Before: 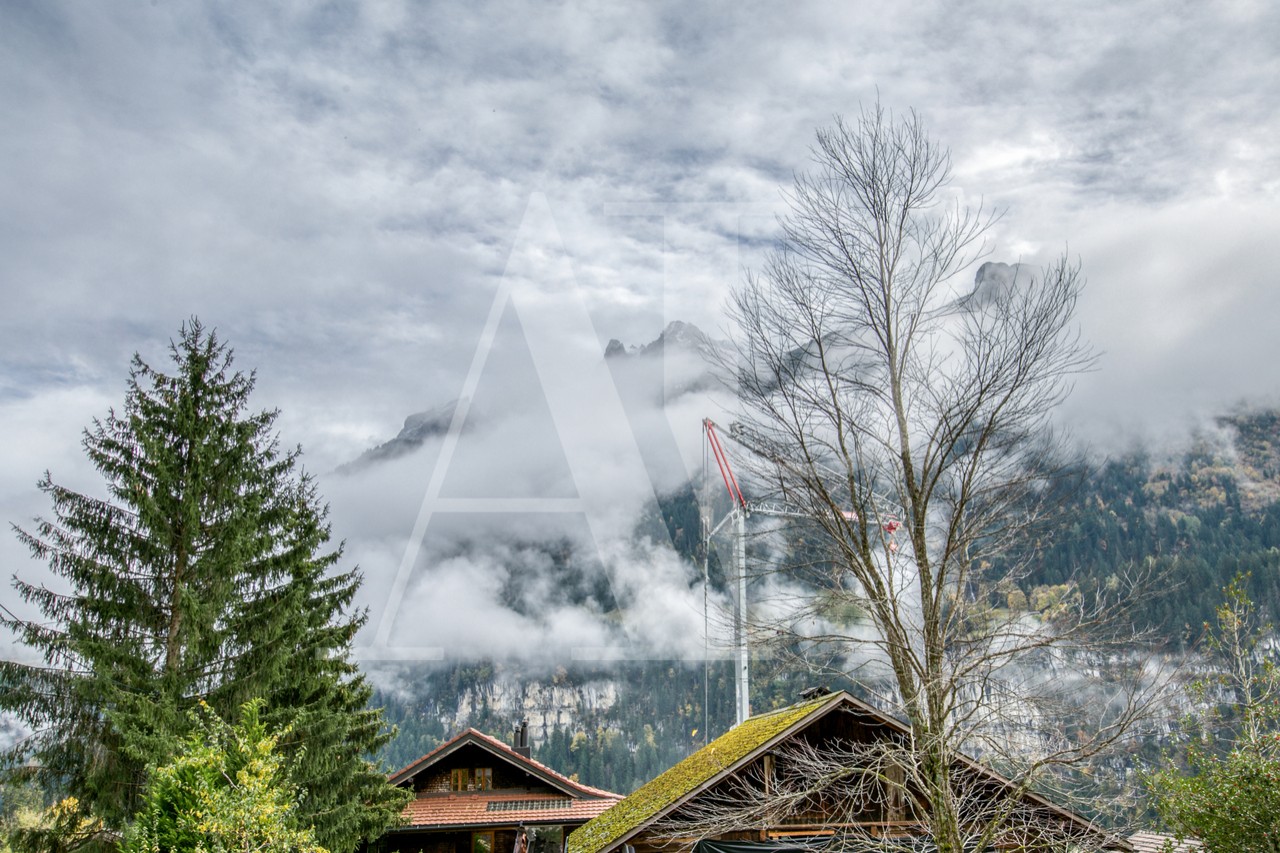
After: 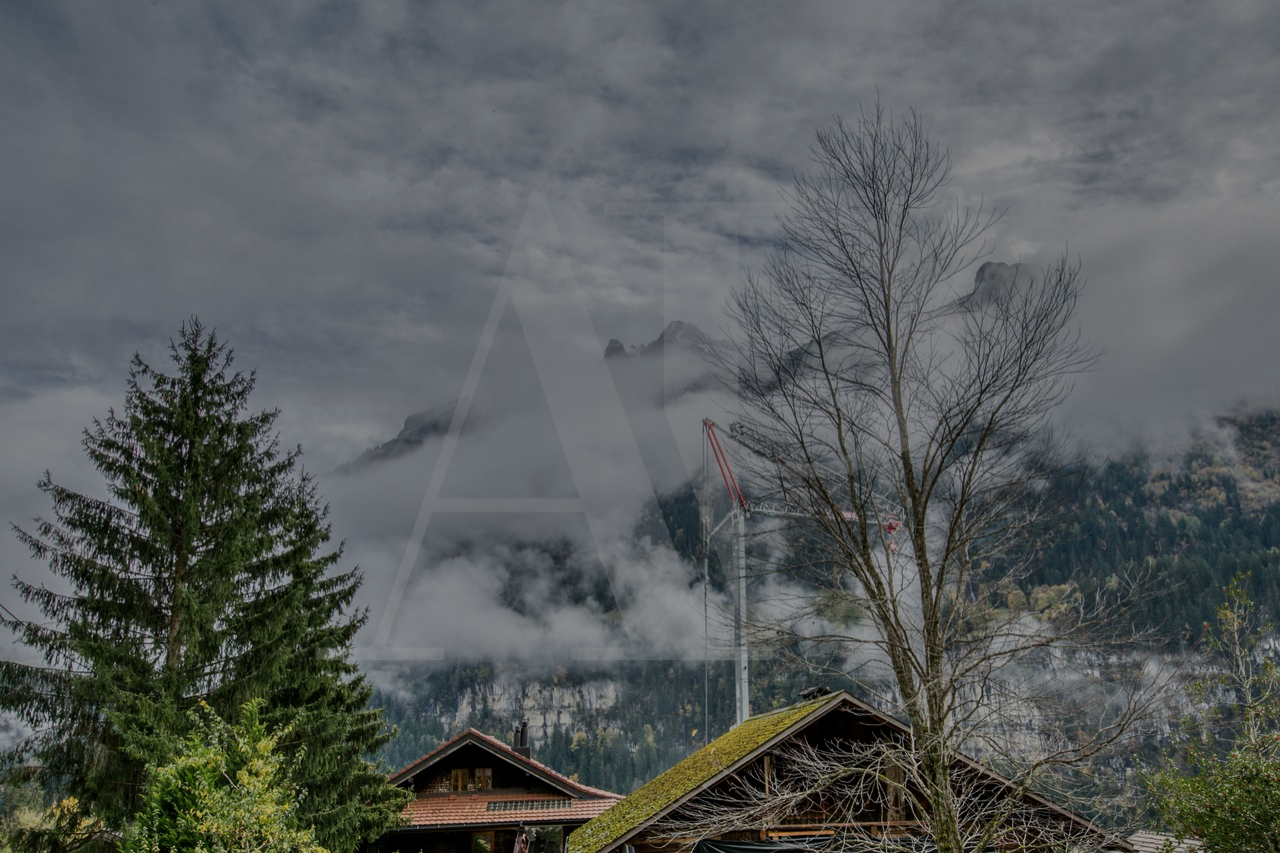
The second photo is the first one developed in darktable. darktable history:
exposure: exposure -2.002 EV, compensate highlight preservation false
shadows and highlights: shadows 52.42, soften with gaussian
